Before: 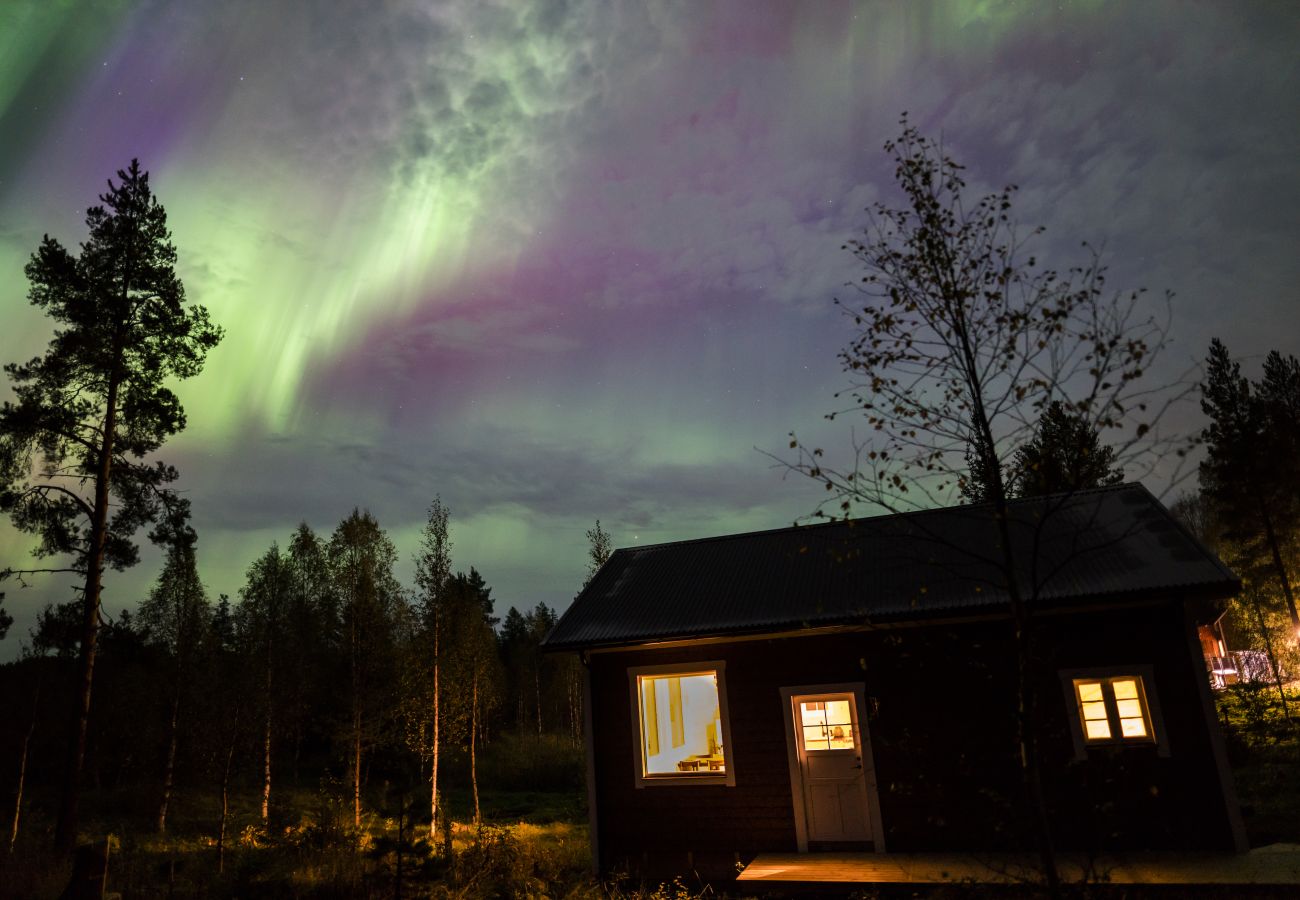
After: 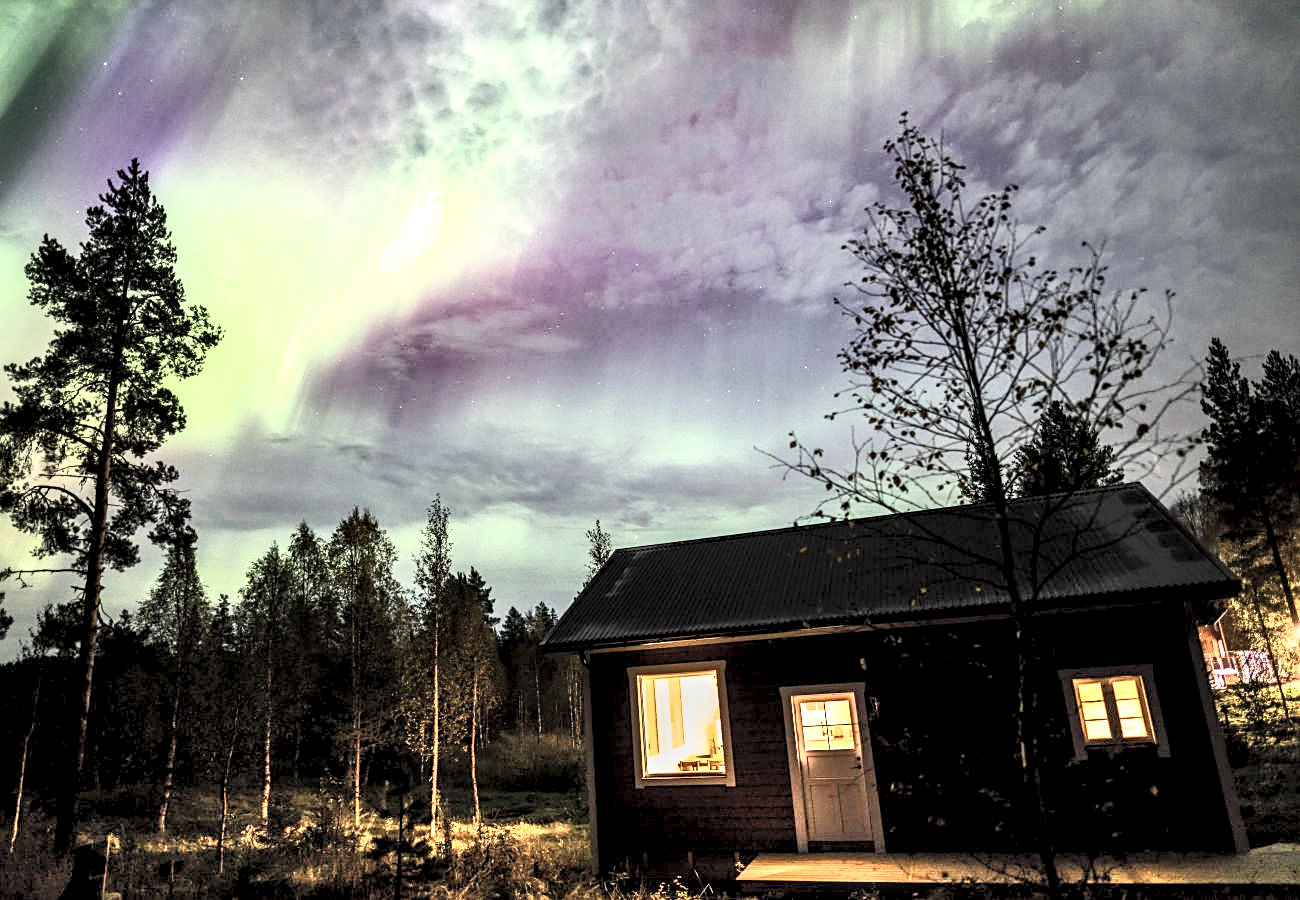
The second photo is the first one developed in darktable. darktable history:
local contrast: highlights 60%, shadows 63%, detail 160%
exposure: black level correction 0.001, exposure 0.676 EV, compensate highlight preservation false
contrast brightness saturation: contrast 0.426, brightness 0.547, saturation -0.191
shadows and highlights: shadows 43.83, white point adjustment -1.31, soften with gaussian
sharpen: on, module defaults
